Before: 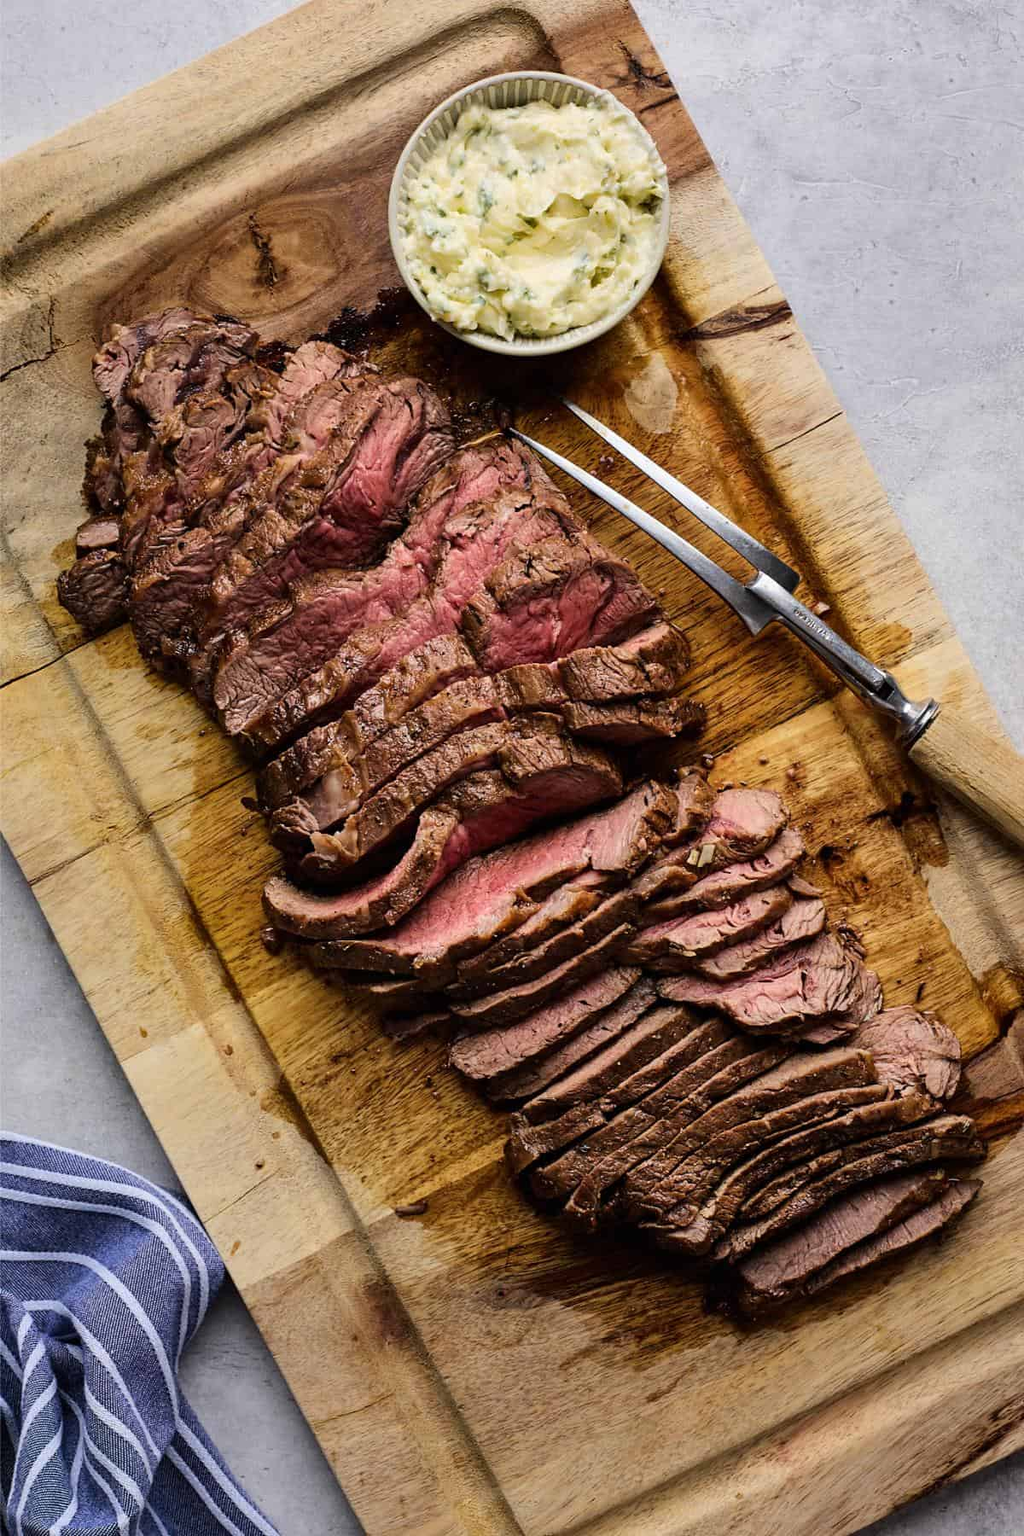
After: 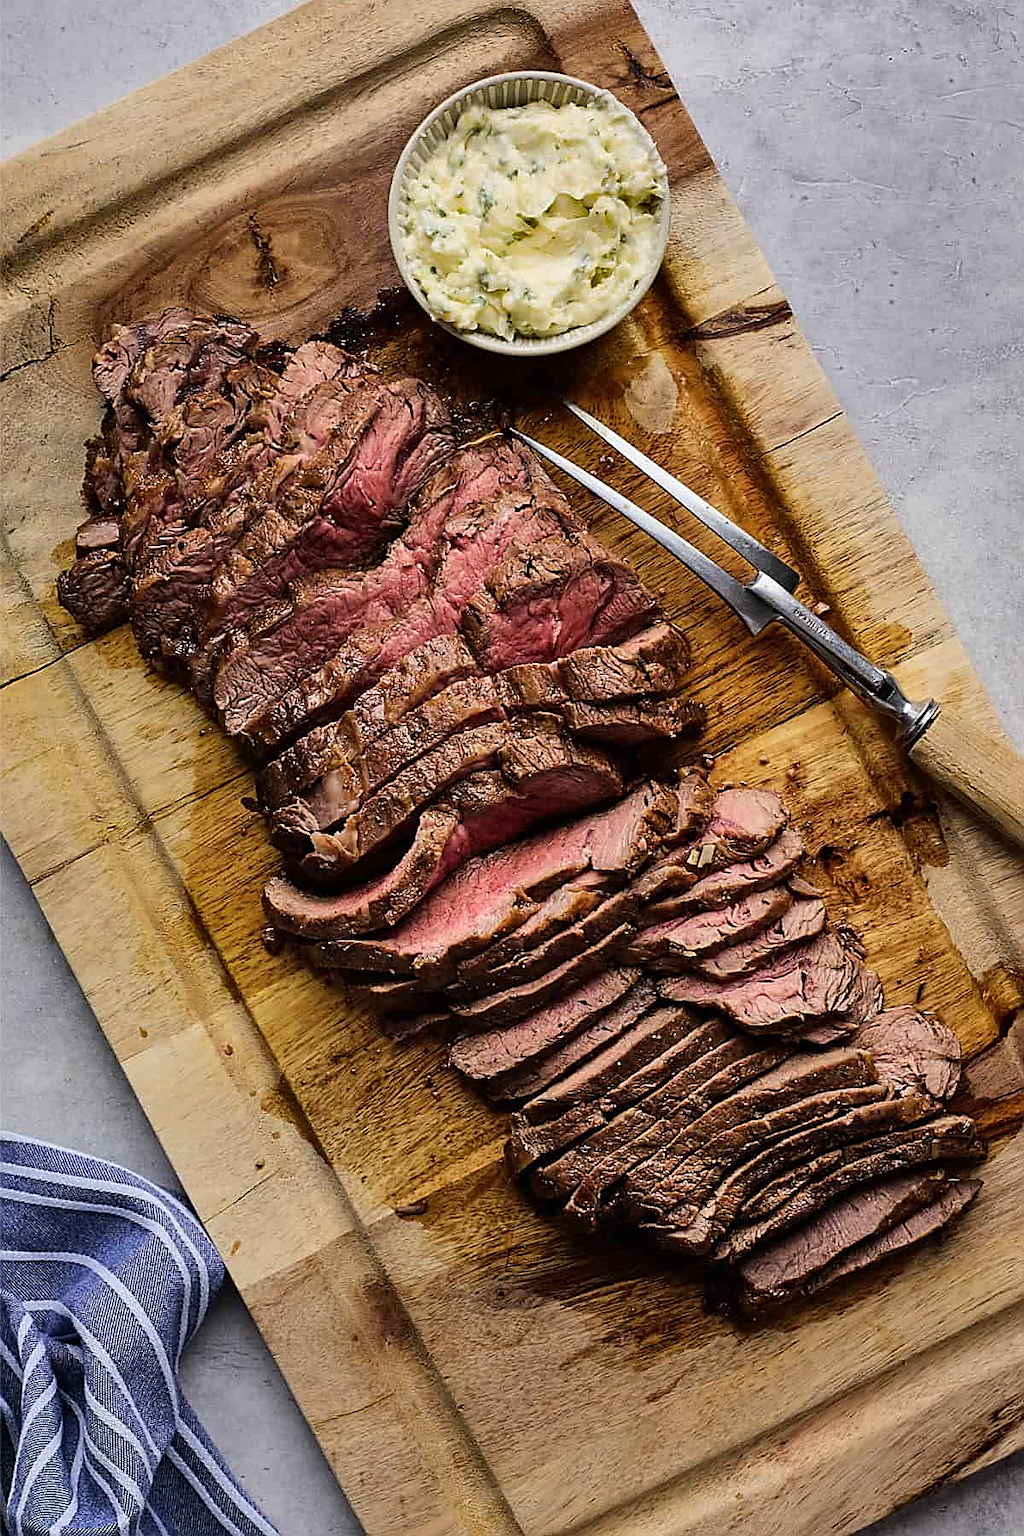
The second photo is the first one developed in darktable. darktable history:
shadows and highlights: shadows 43.4, white point adjustment -1.44, soften with gaussian
sharpen: radius 1.426, amount 1.254, threshold 0.834
